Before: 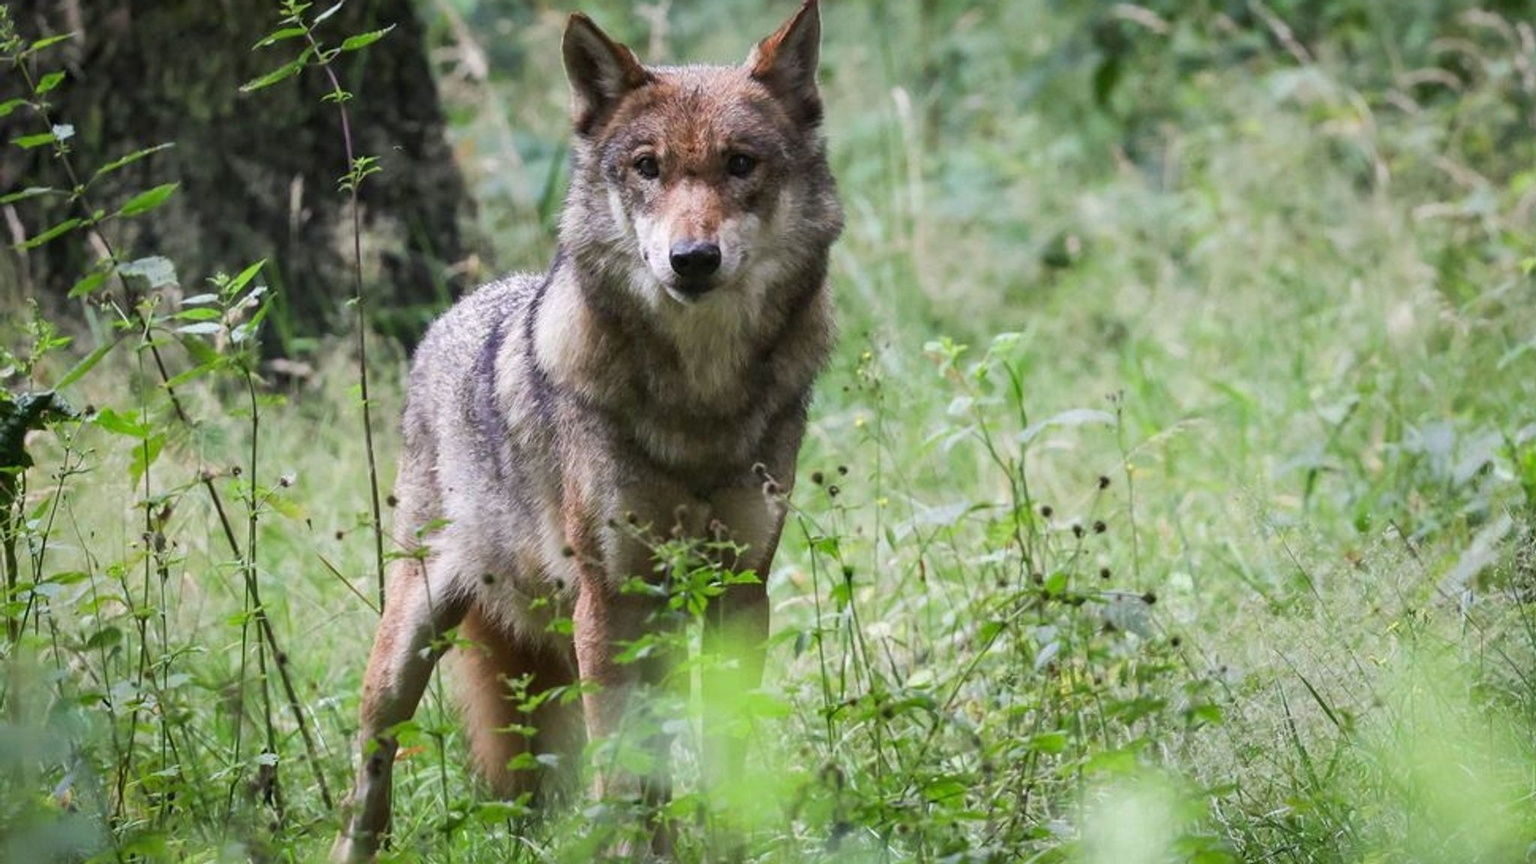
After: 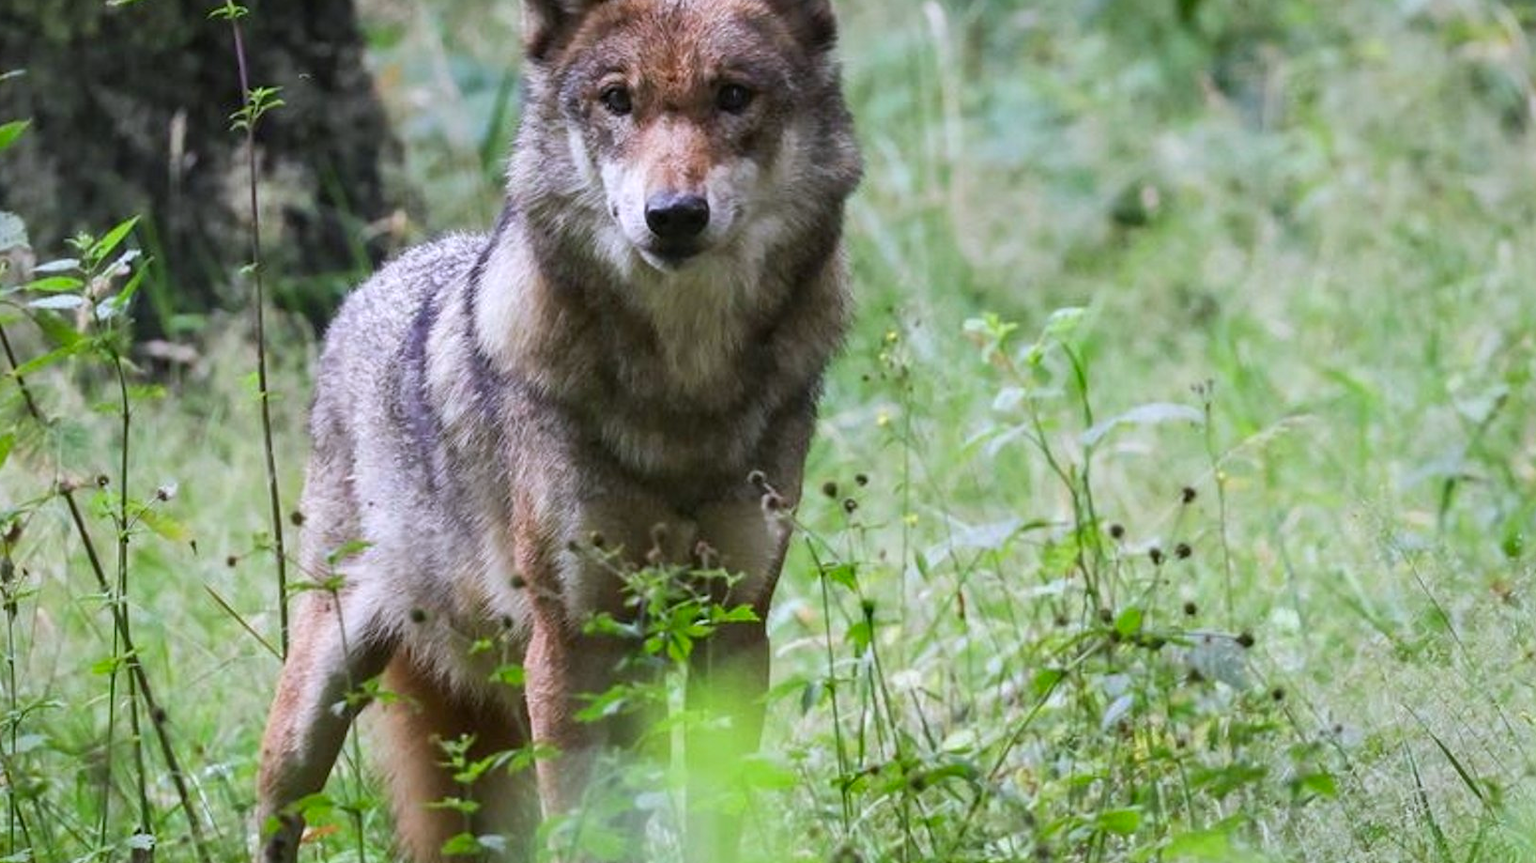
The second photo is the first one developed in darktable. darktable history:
white balance: red 0.984, blue 1.059
color contrast: green-magenta contrast 1.1, blue-yellow contrast 1.1, unbound 0
crop and rotate: left 10.071%, top 10.071%, right 10.02%, bottom 10.02%
